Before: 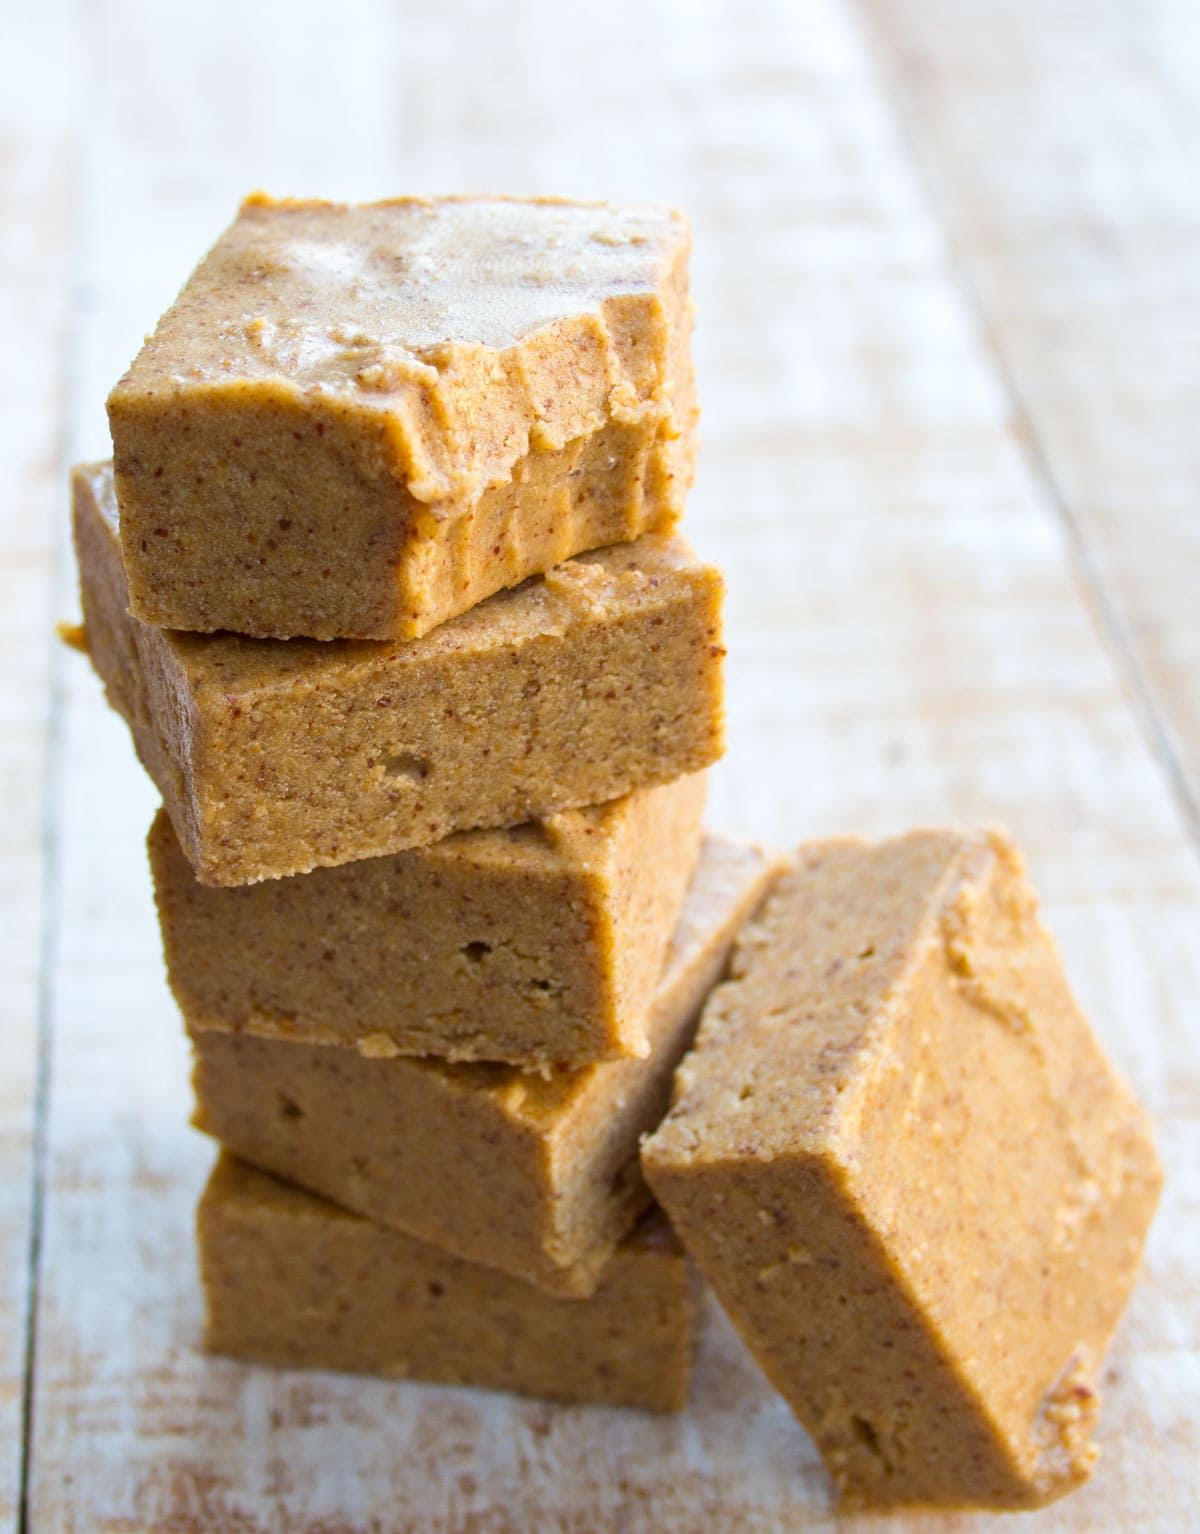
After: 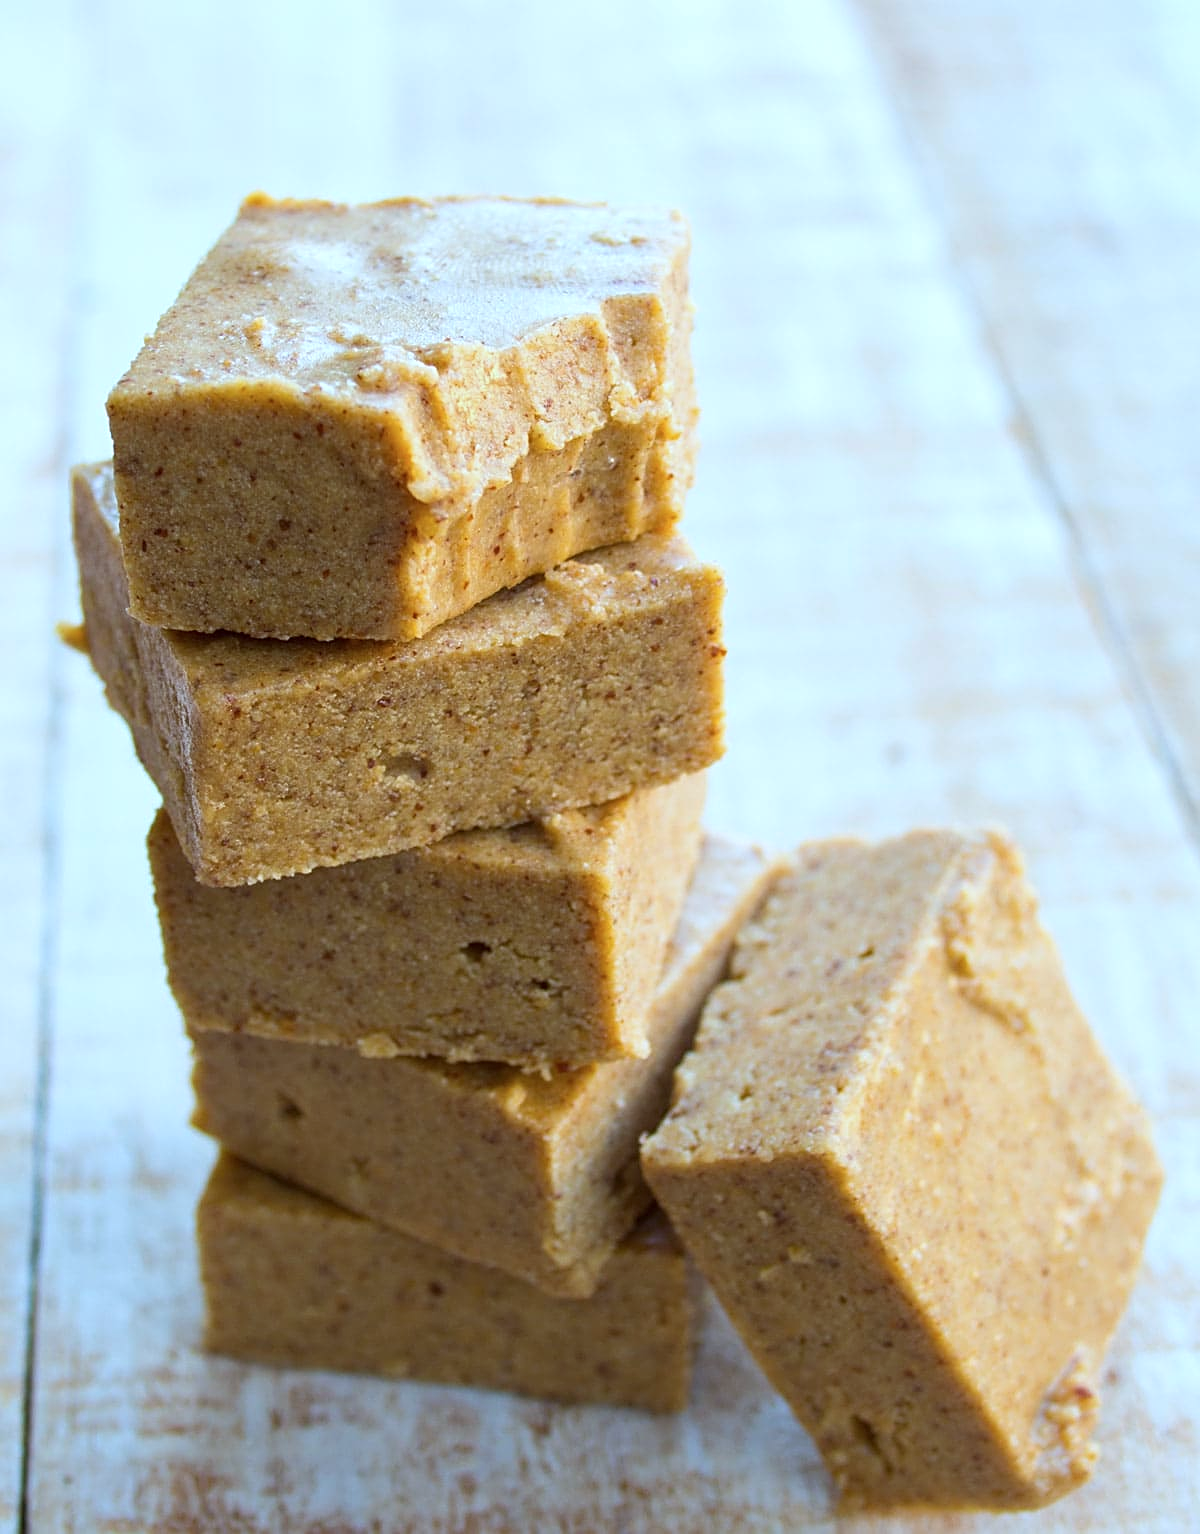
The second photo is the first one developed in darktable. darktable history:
color calibration: illuminant F (fluorescent), F source F9 (Cool White Deluxe 4150 K) – high CRI, x 0.374, y 0.373, temperature 4152.56 K
sharpen: on, module defaults
